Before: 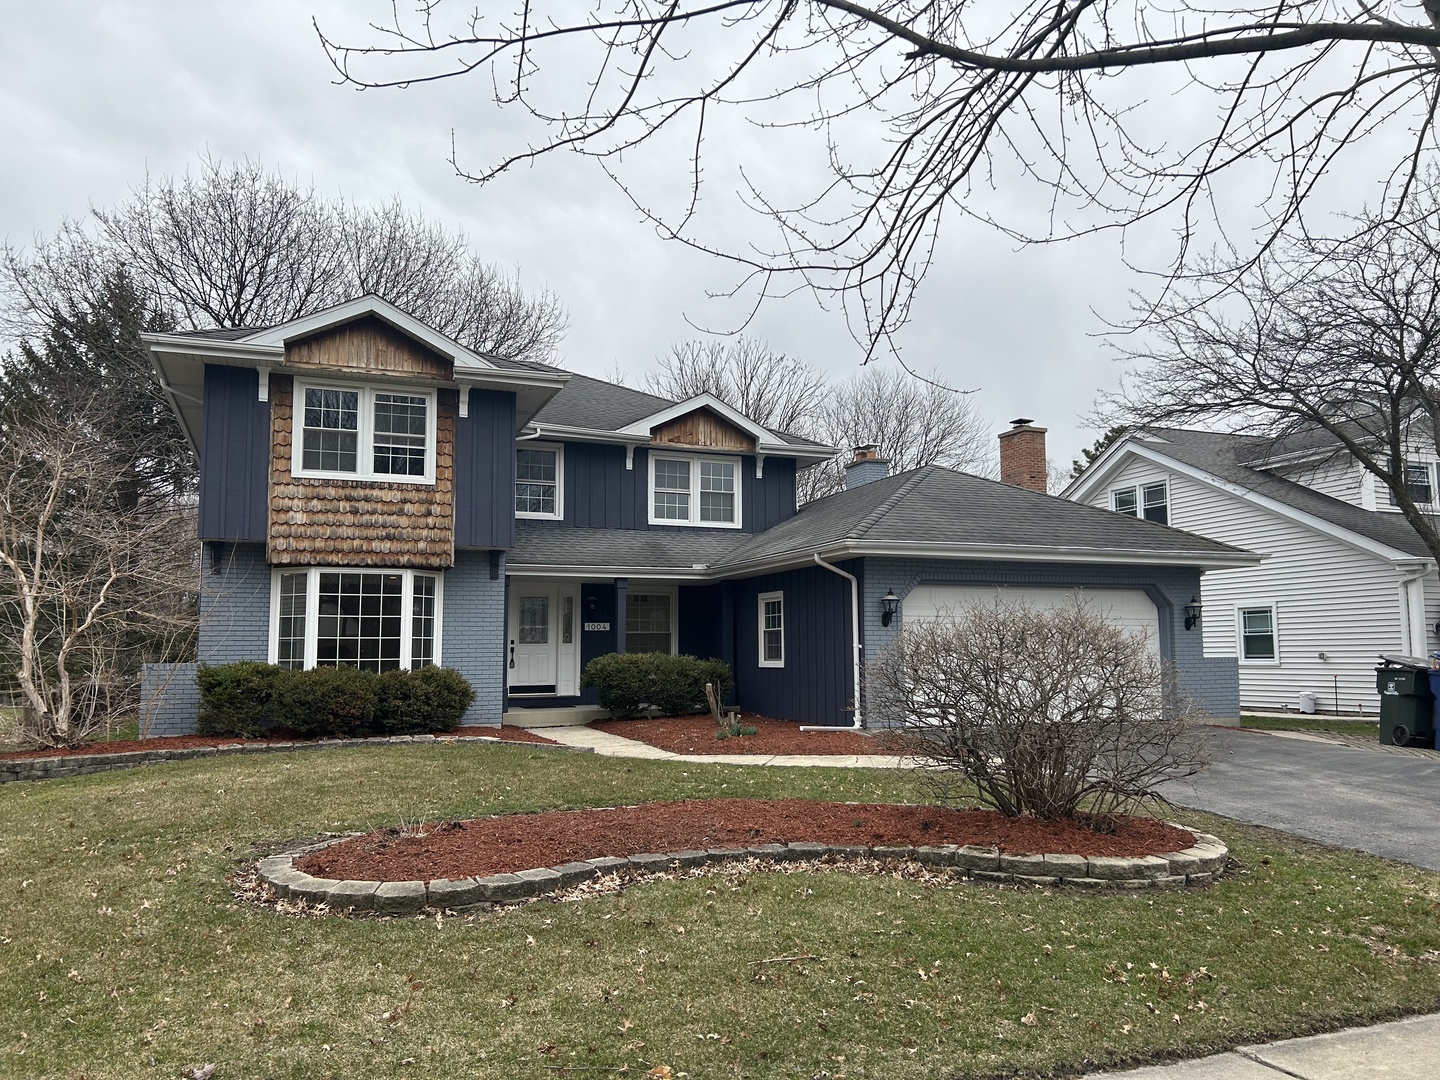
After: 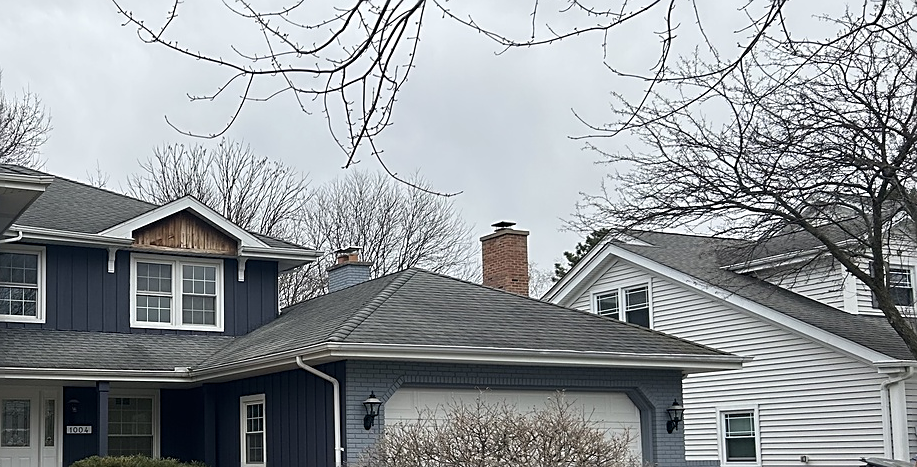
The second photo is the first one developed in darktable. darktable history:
crop: left 36.005%, top 18.293%, right 0.31%, bottom 38.444%
white balance: red 1, blue 1
sharpen: on, module defaults
